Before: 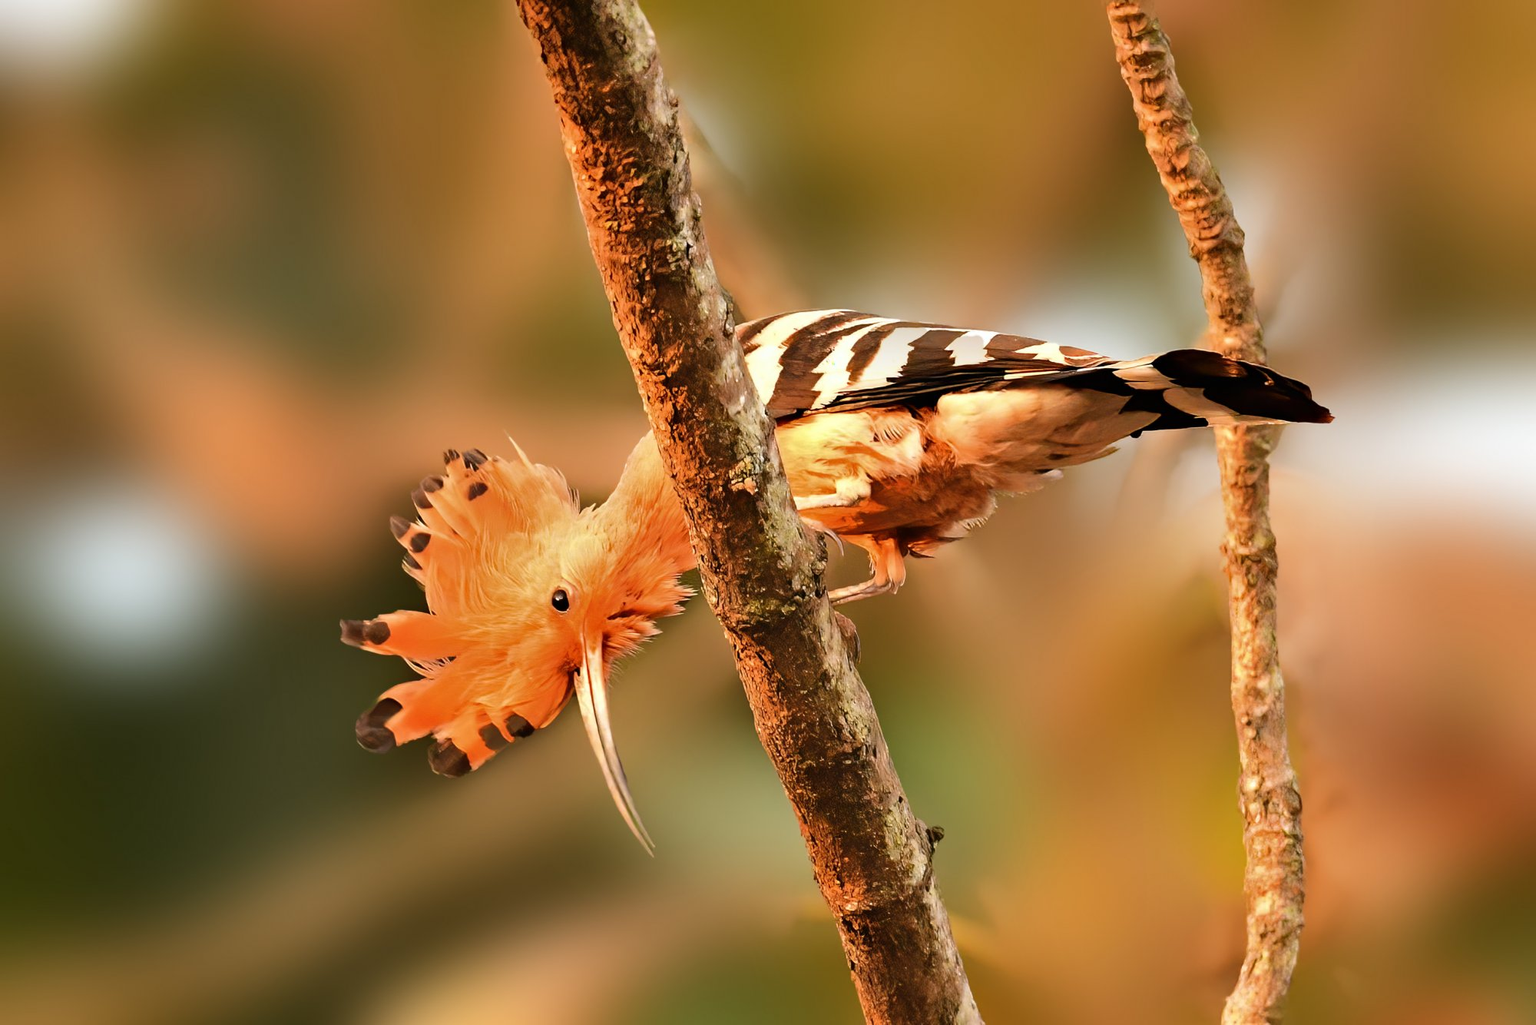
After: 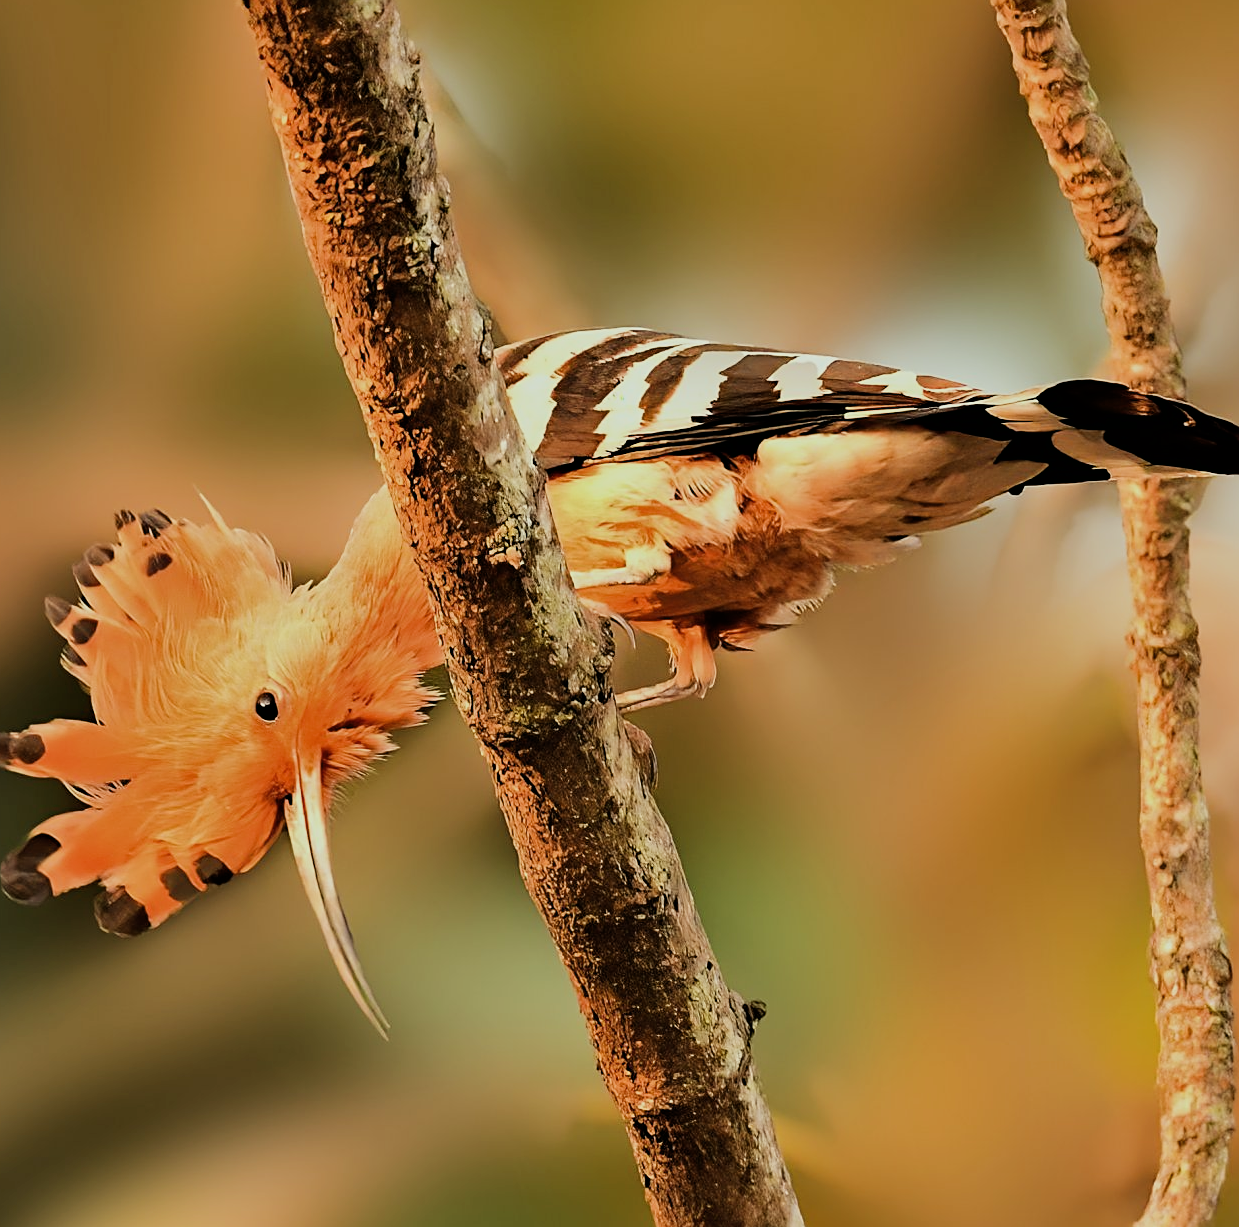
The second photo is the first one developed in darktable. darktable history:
crop and rotate: left 23.2%, top 5.641%, right 14.841%, bottom 2.318%
sharpen: on, module defaults
filmic rgb: black relative exposure -7.65 EV, white relative exposure 4.56 EV, hardness 3.61, contrast 1.108
color correction: highlights a* -4.83, highlights b* 5.06, saturation 0.94
